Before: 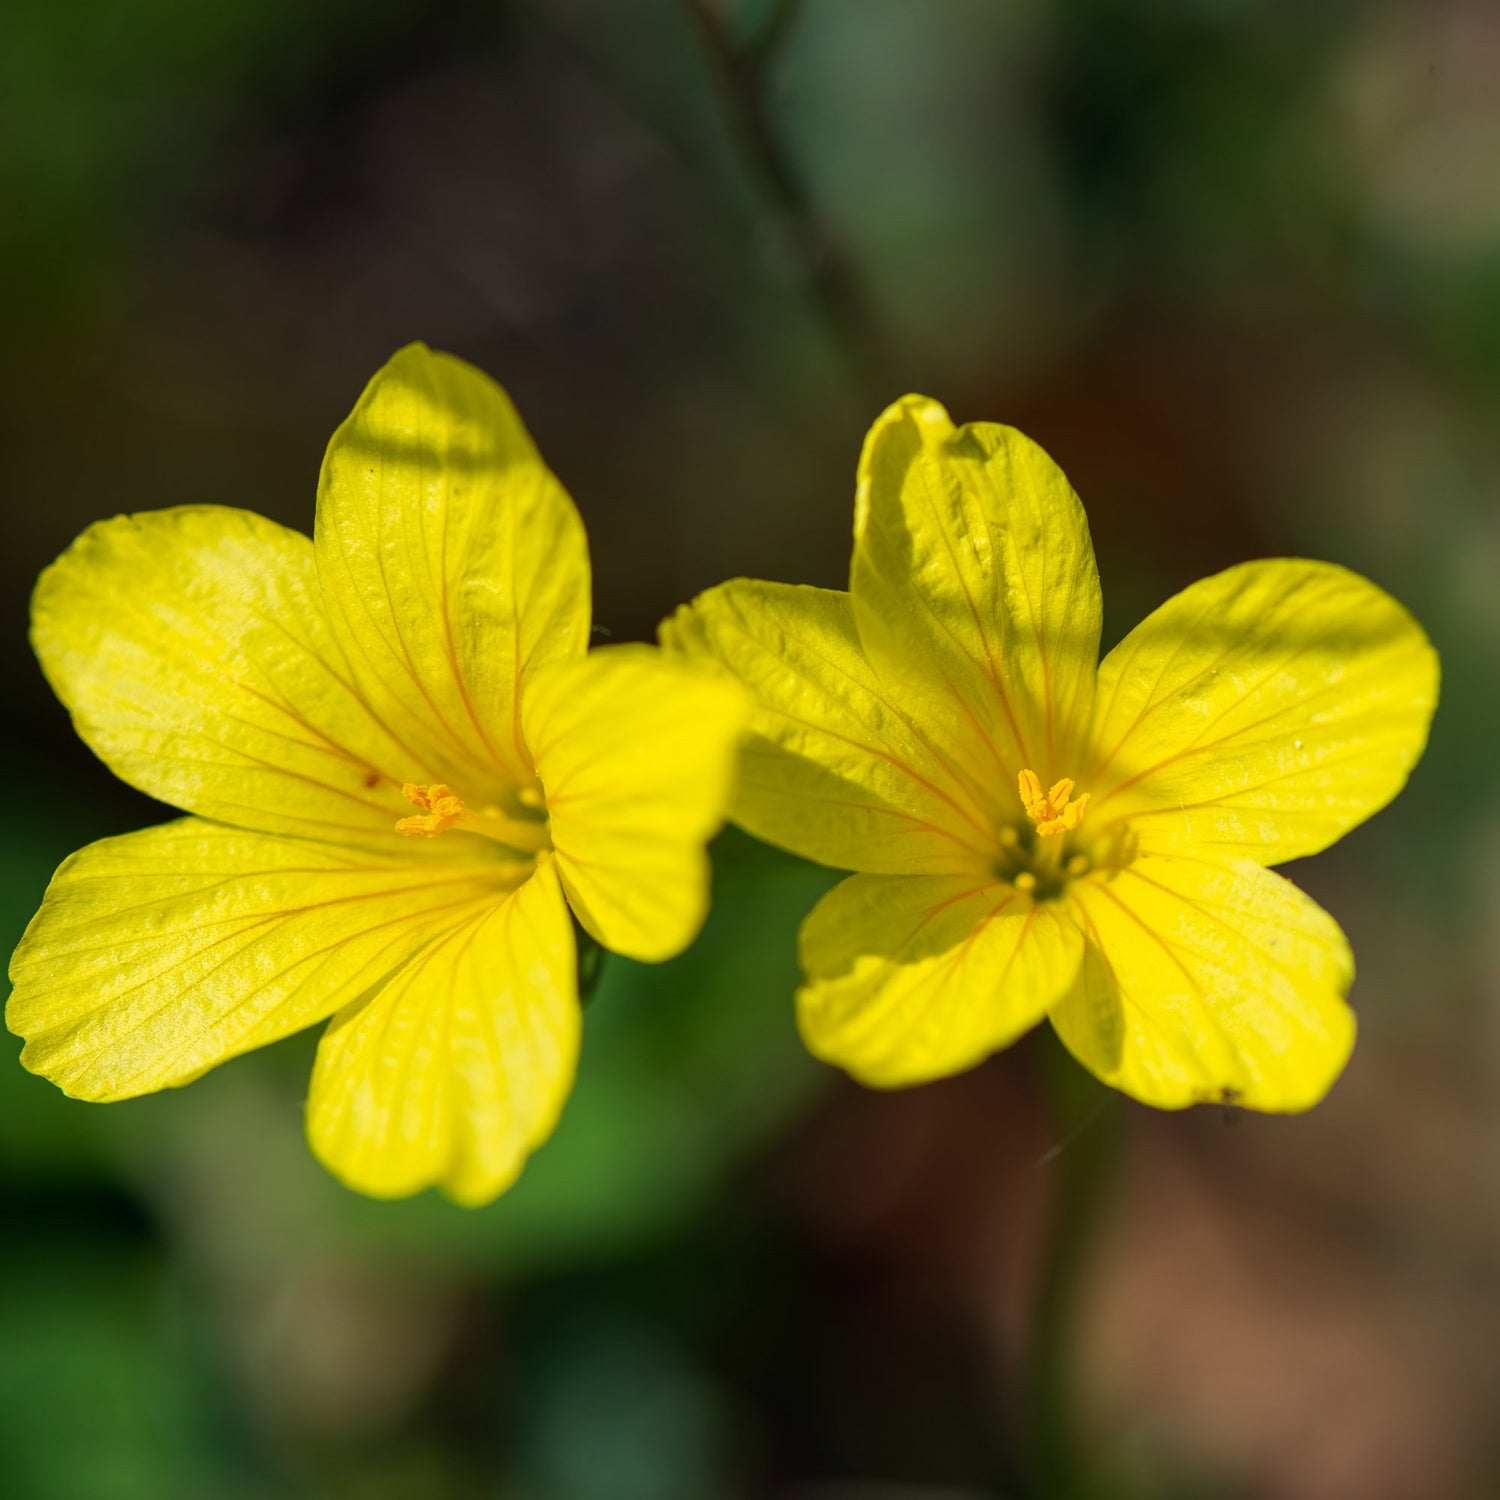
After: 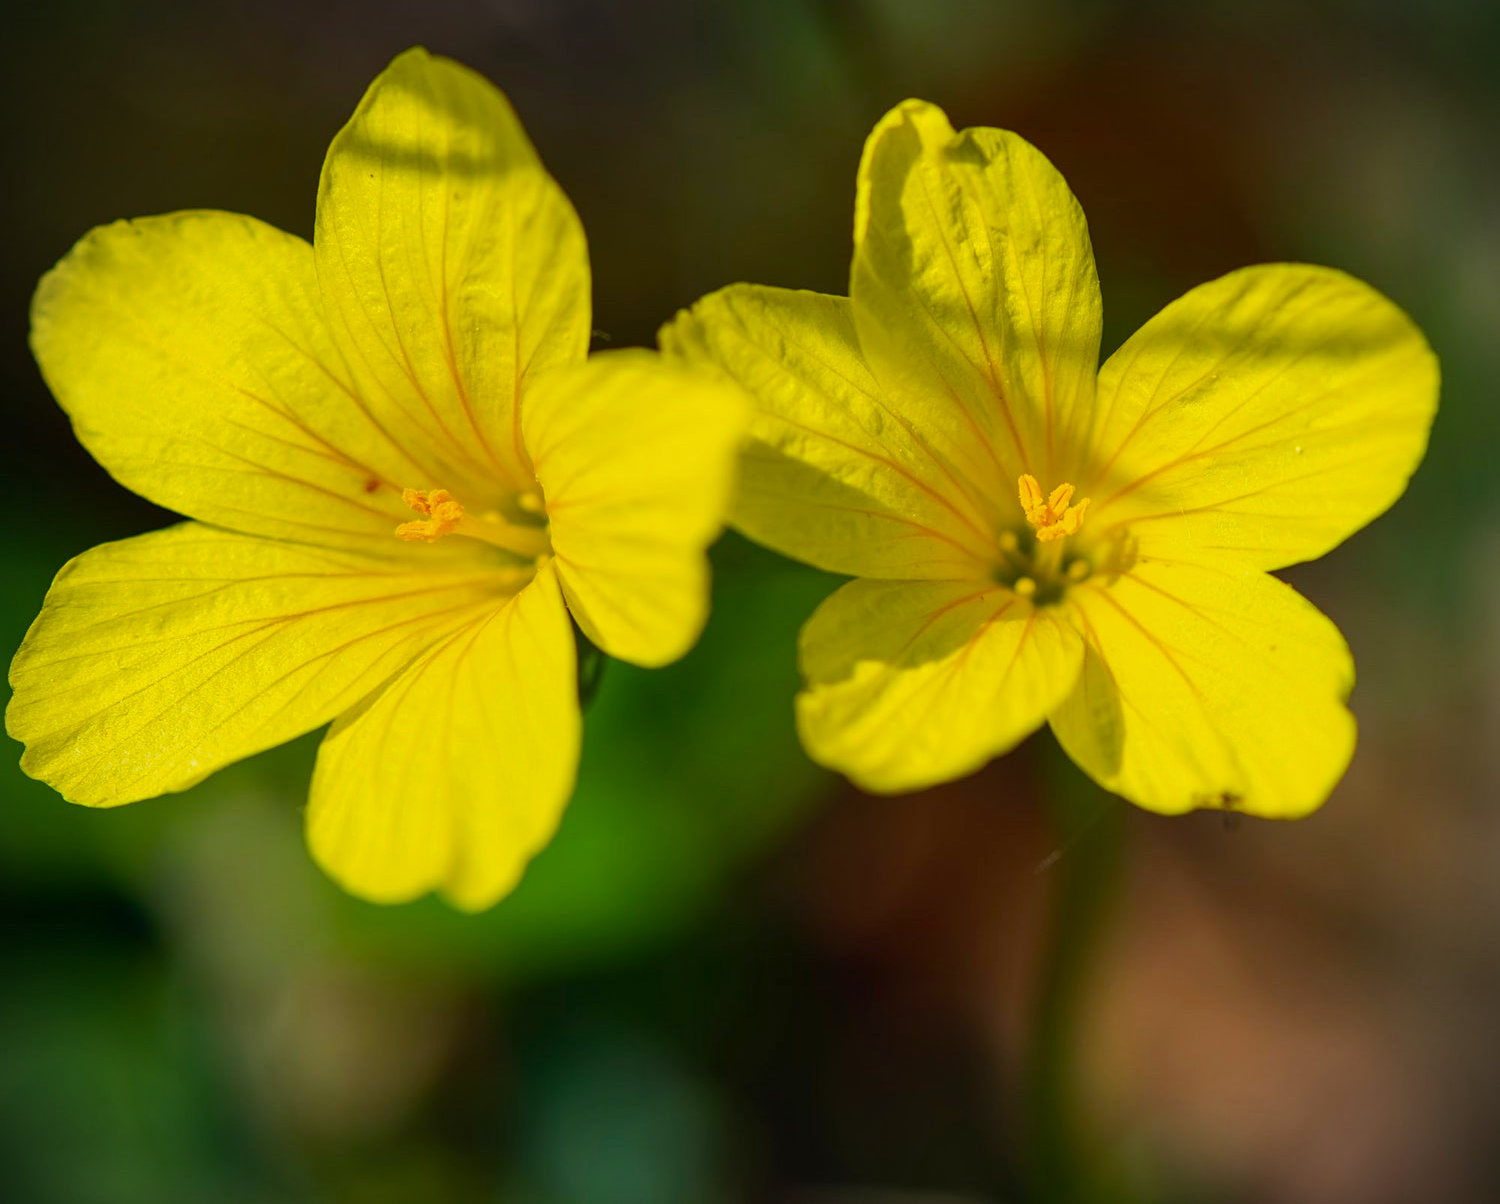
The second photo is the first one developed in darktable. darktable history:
color balance rgb: shadows lift › luminance -20.359%, perceptual saturation grading › global saturation 29.364%, contrast -9.6%
sharpen: amount 0.212
exposure: black level correction 0, exposure 0 EV, compensate highlight preservation false
crop and rotate: top 19.704%
levels: levels [0, 0.492, 0.984]
vignetting: fall-off radius 61.24%, dithering 16-bit output
